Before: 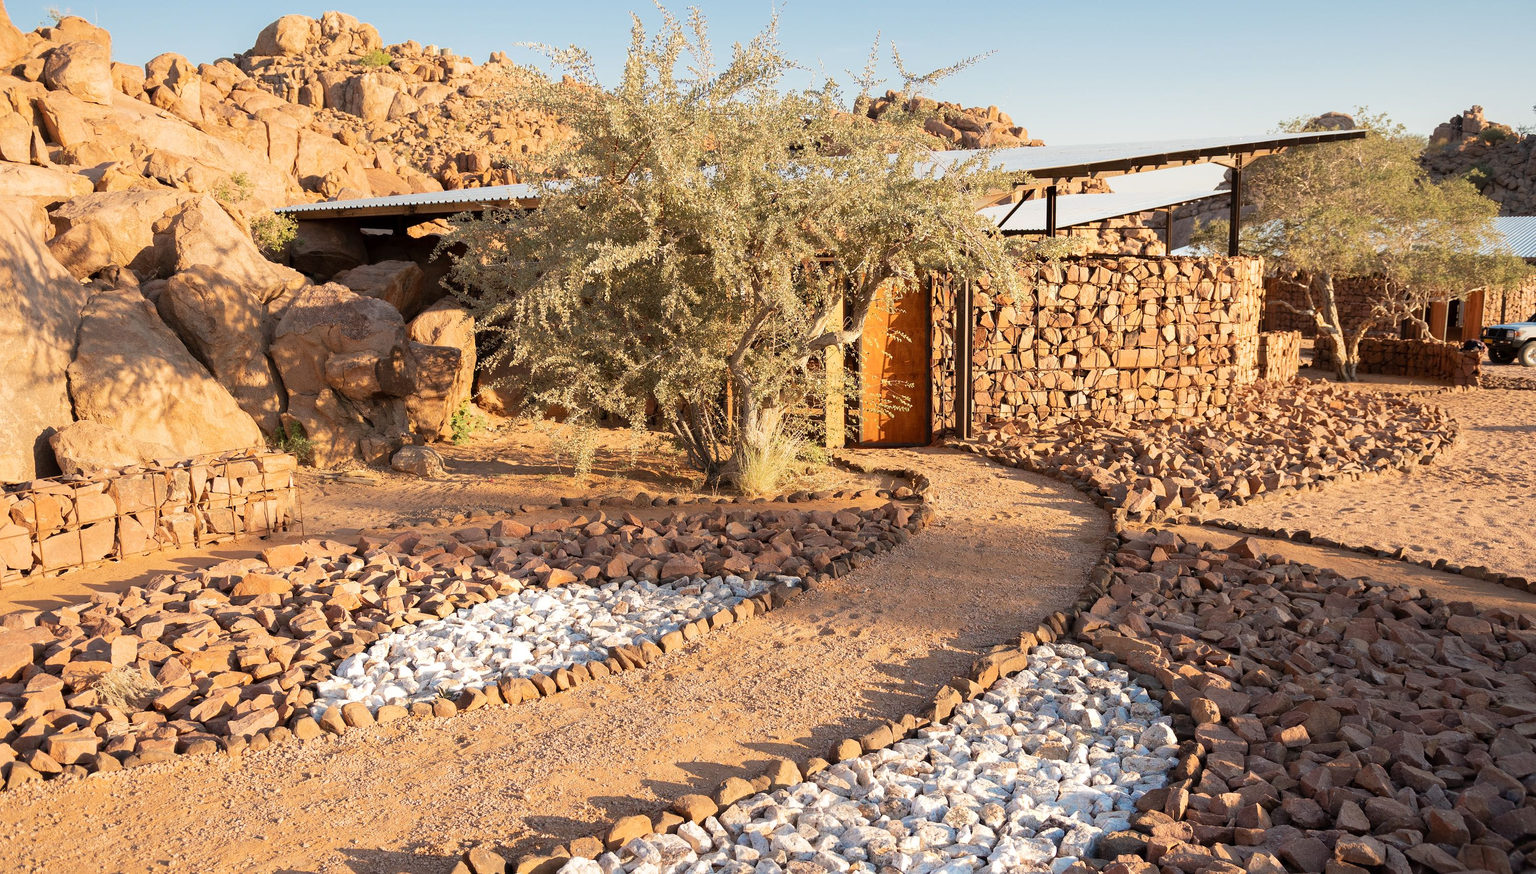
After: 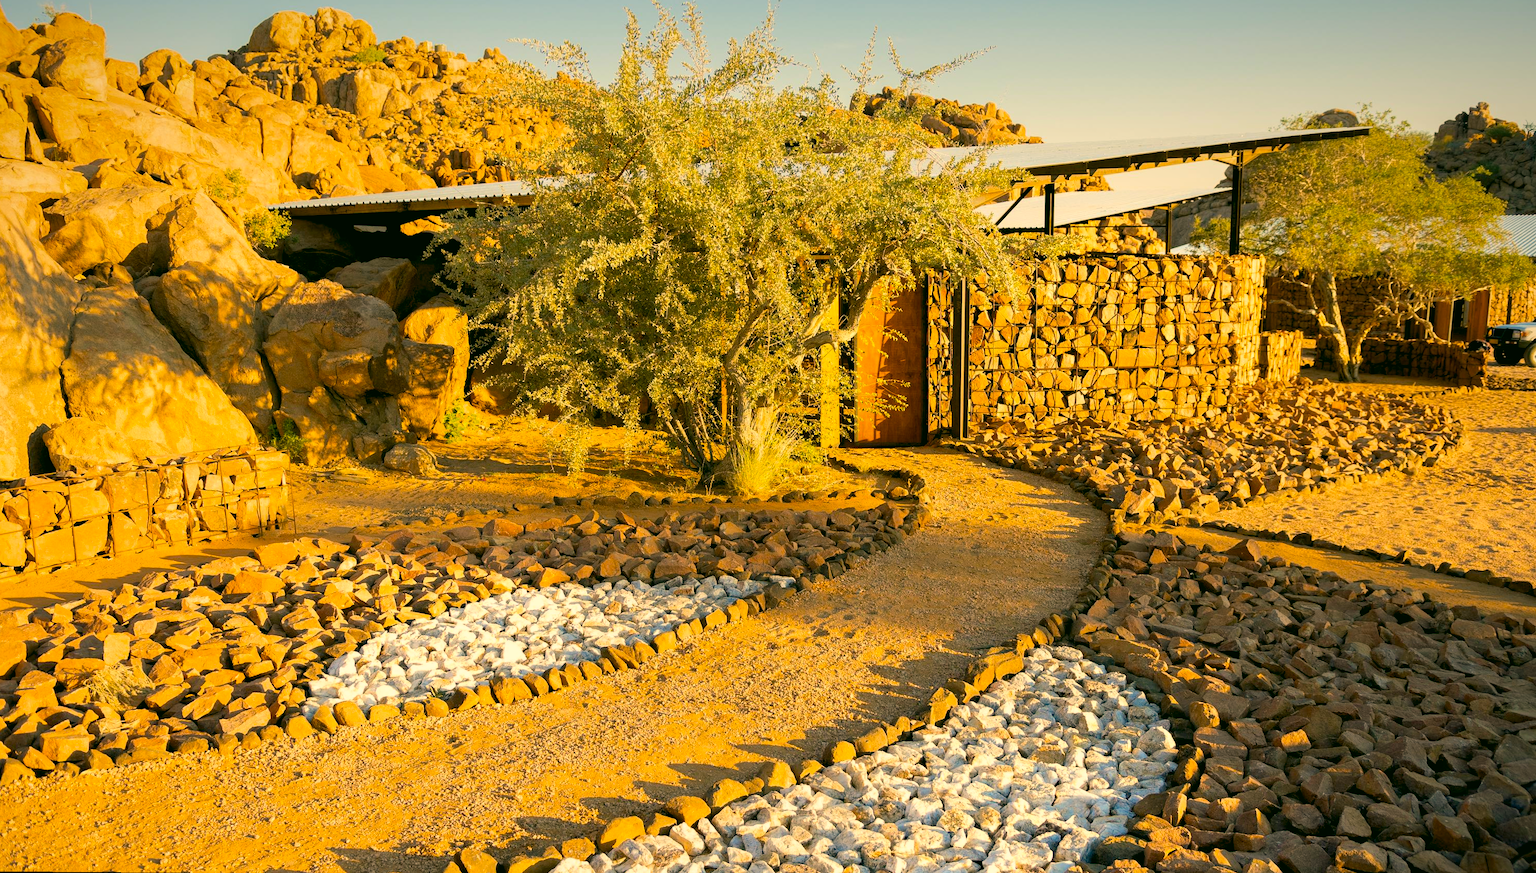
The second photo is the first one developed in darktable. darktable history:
rotate and perspective: rotation 0.192°, lens shift (horizontal) -0.015, crop left 0.005, crop right 0.996, crop top 0.006, crop bottom 0.99
contrast brightness saturation: contrast 0.05
color balance rgb: linear chroma grading › global chroma 10%, perceptual saturation grading › global saturation 30%, global vibrance 10%
exposure: black level correction 0.005, exposure 0.001 EV, compensate highlight preservation false
vignetting: fall-off start 97.52%, fall-off radius 100%, brightness -0.574, saturation 0, center (-0.027, 0.404), width/height ratio 1.368, unbound false
color correction: highlights a* 5.3, highlights b* 24.26, shadows a* -15.58, shadows b* 4.02
